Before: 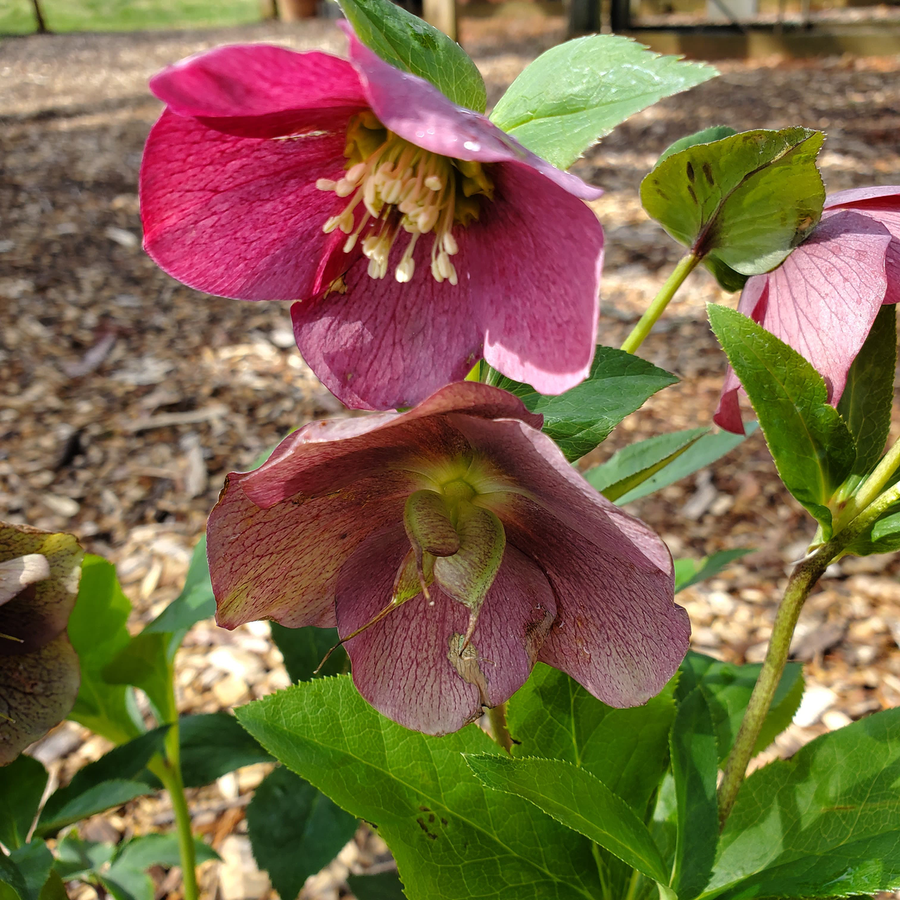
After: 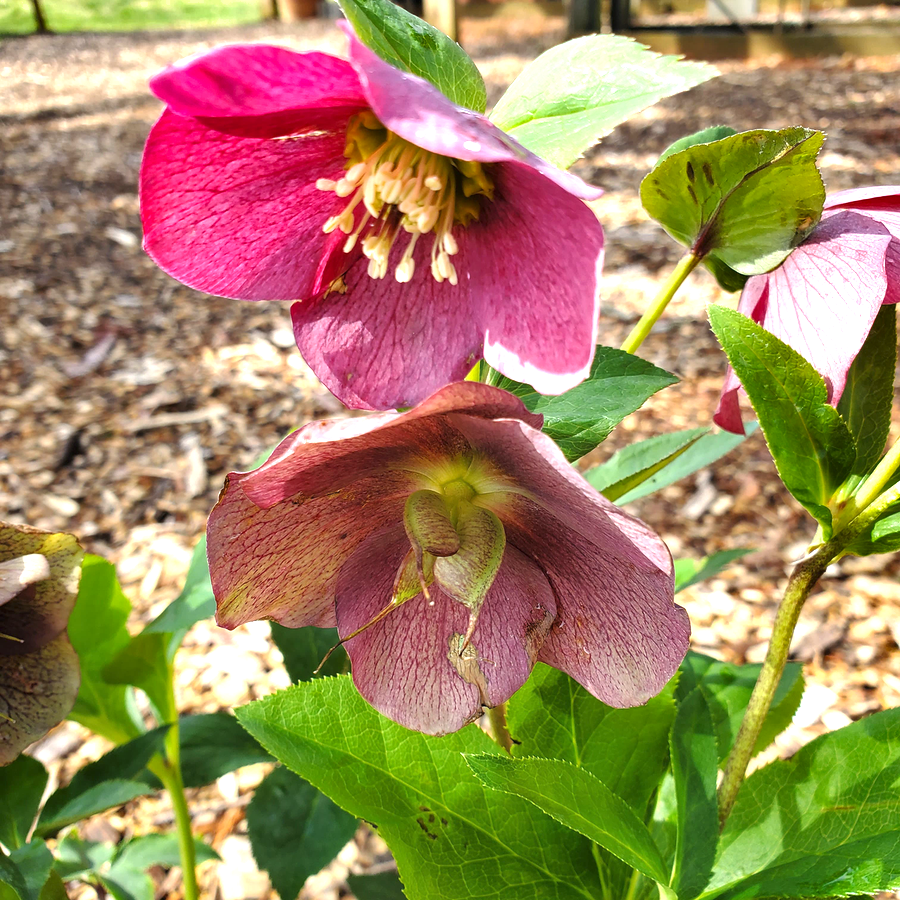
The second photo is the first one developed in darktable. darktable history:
exposure: exposure 1 EV, compensate highlight preservation false
shadows and highlights: shadows 25, highlights -48, soften with gaussian
